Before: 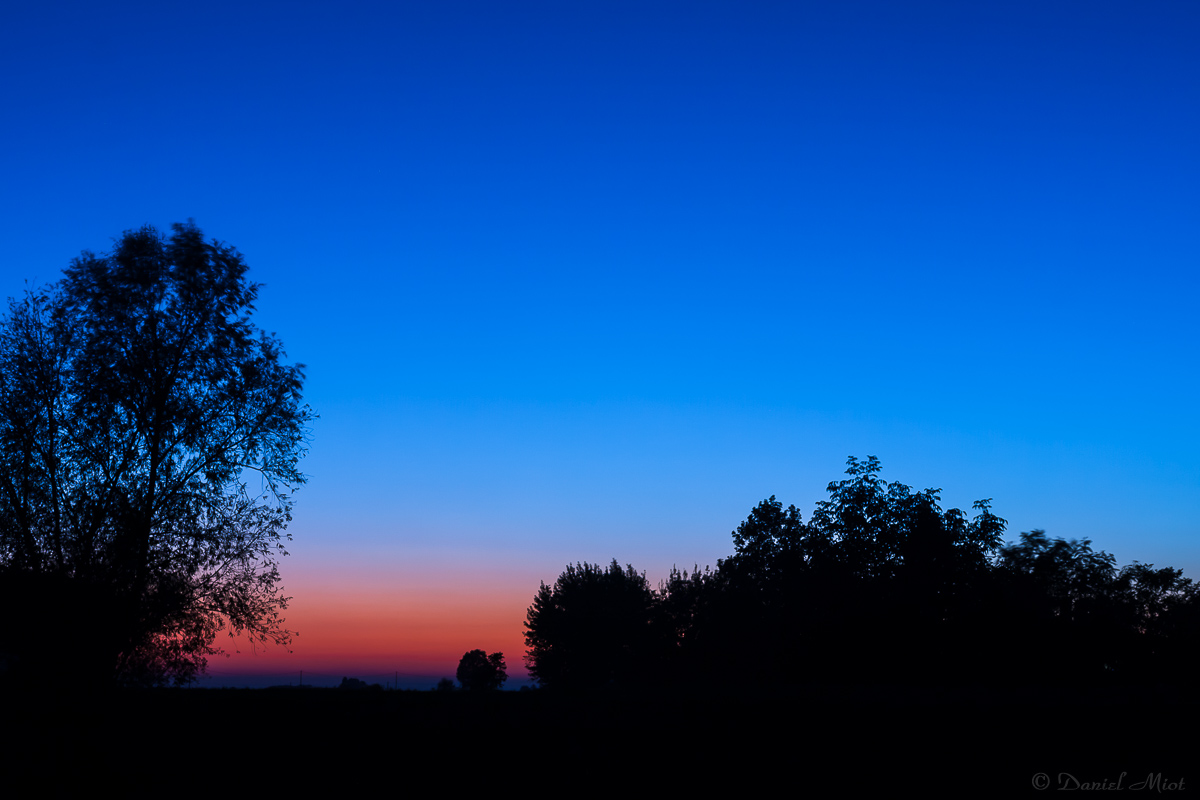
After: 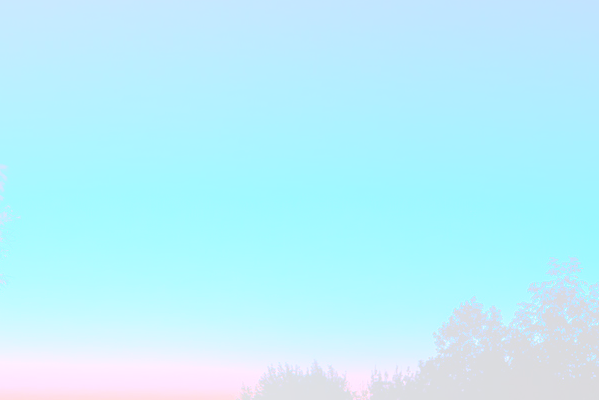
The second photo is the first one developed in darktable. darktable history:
crop: left 25%, top 25%, right 25%, bottom 25%
bloom: size 70%, threshold 25%, strength 70%
local contrast: on, module defaults
base curve: curves: ch0 [(0, 0) (0.235, 0.266) (0.503, 0.496) (0.786, 0.72) (1, 1)]
